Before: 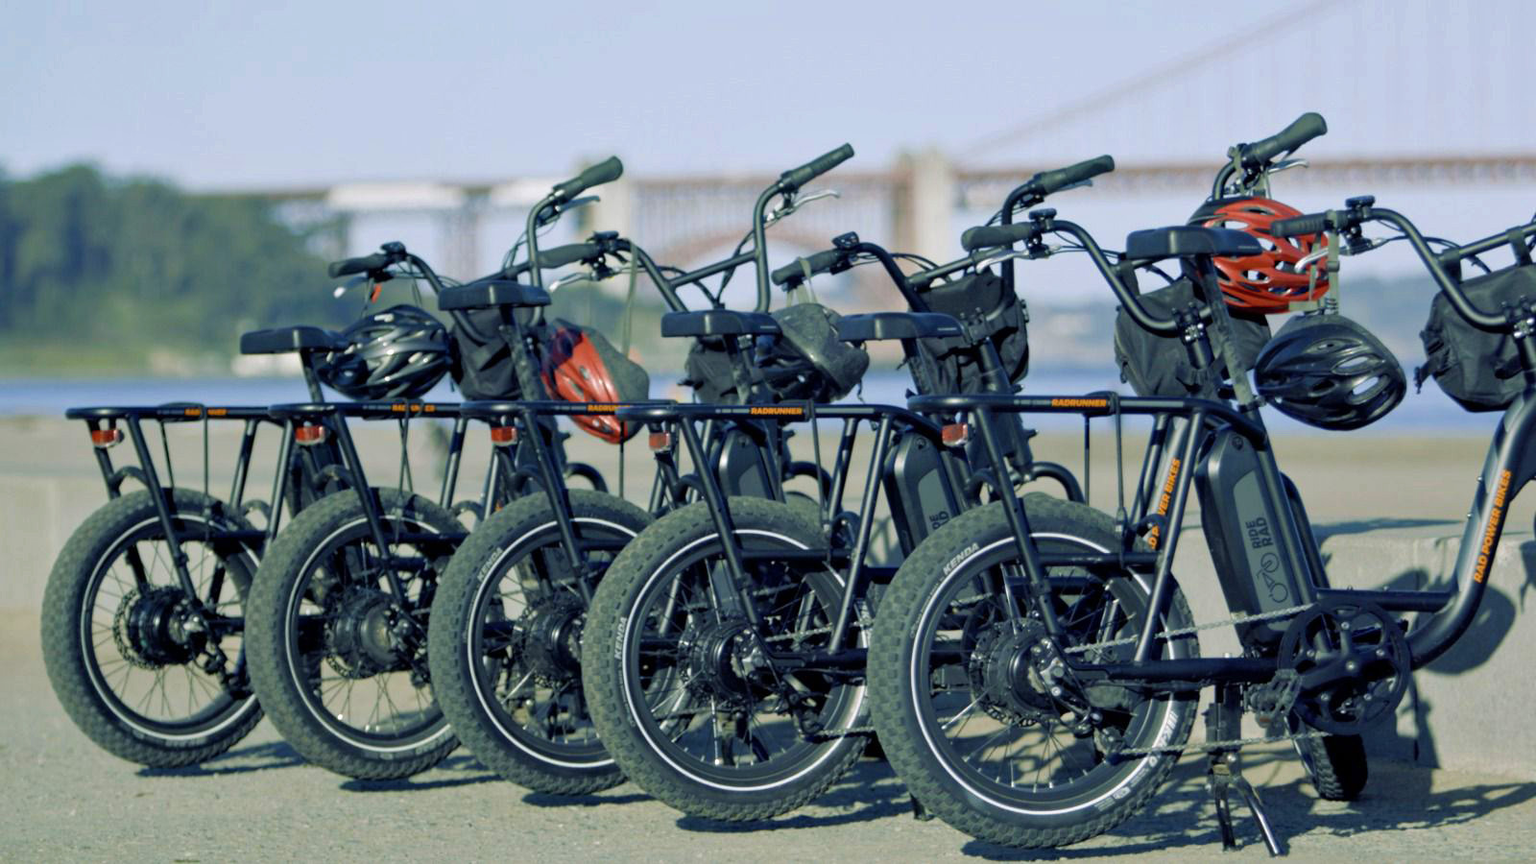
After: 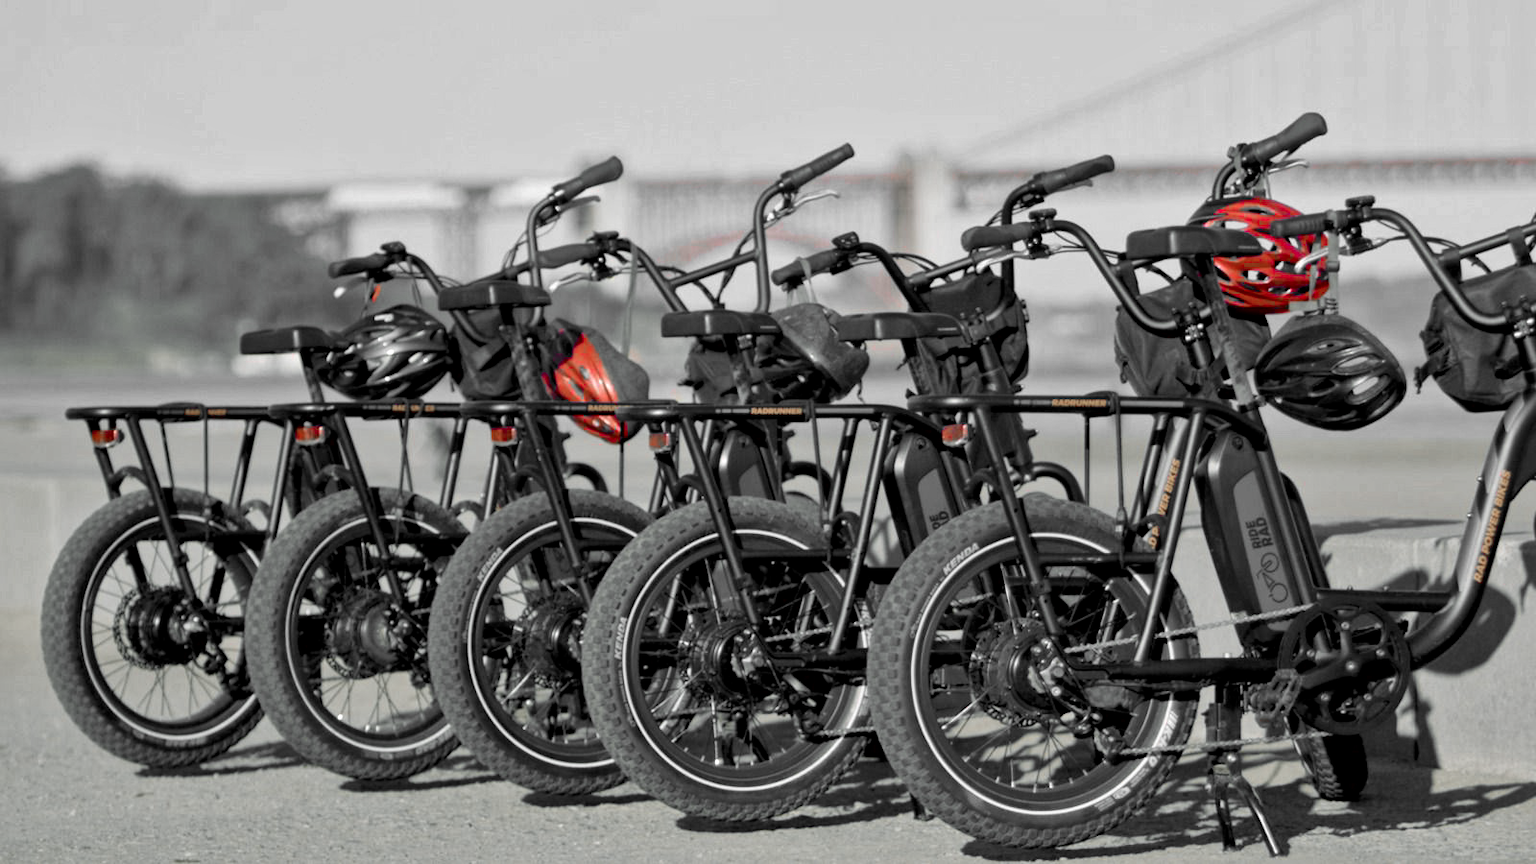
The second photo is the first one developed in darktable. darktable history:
color zones: curves: ch1 [(0, 0.831) (0.08, 0.771) (0.157, 0.268) (0.241, 0.207) (0.562, -0.005) (0.714, -0.013) (0.876, 0.01) (1, 0.831)]
local contrast: mode bilateral grid, contrast 30, coarseness 25, midtone range 0.2
